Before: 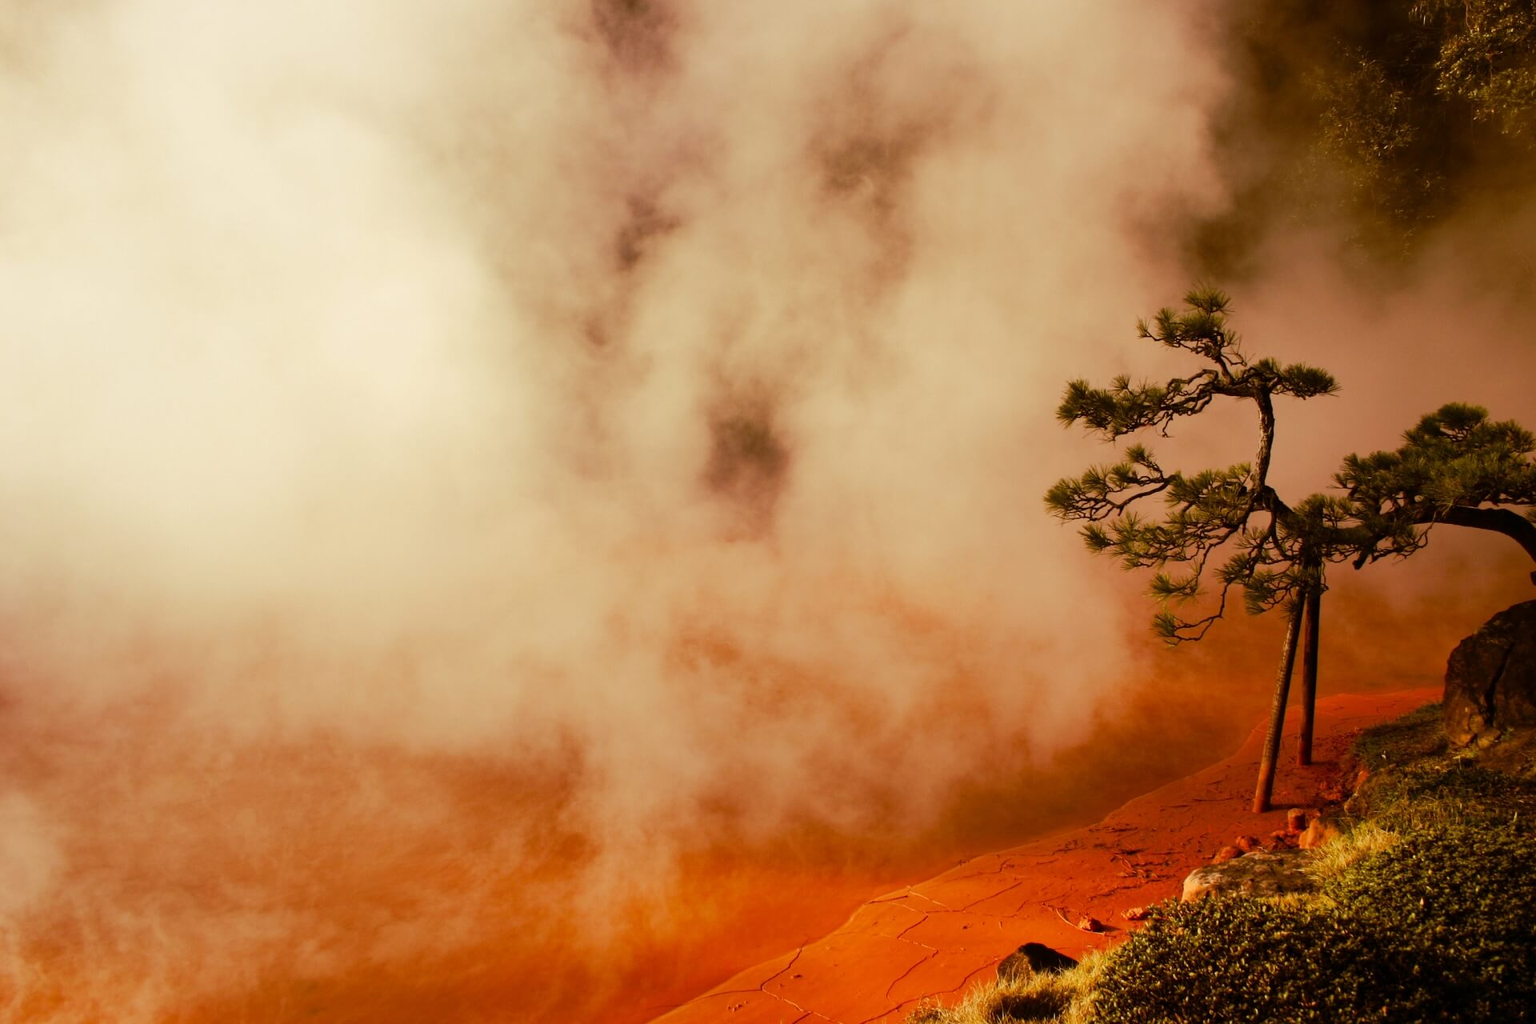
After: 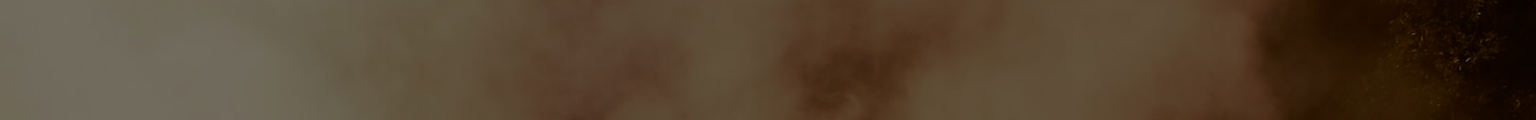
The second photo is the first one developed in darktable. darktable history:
crop and rotate: left 9.644%, top 9.491%, right 6.021%, bottom 80.509%
exposure: exposure -2.446 EV, compensate highlight preservation false
